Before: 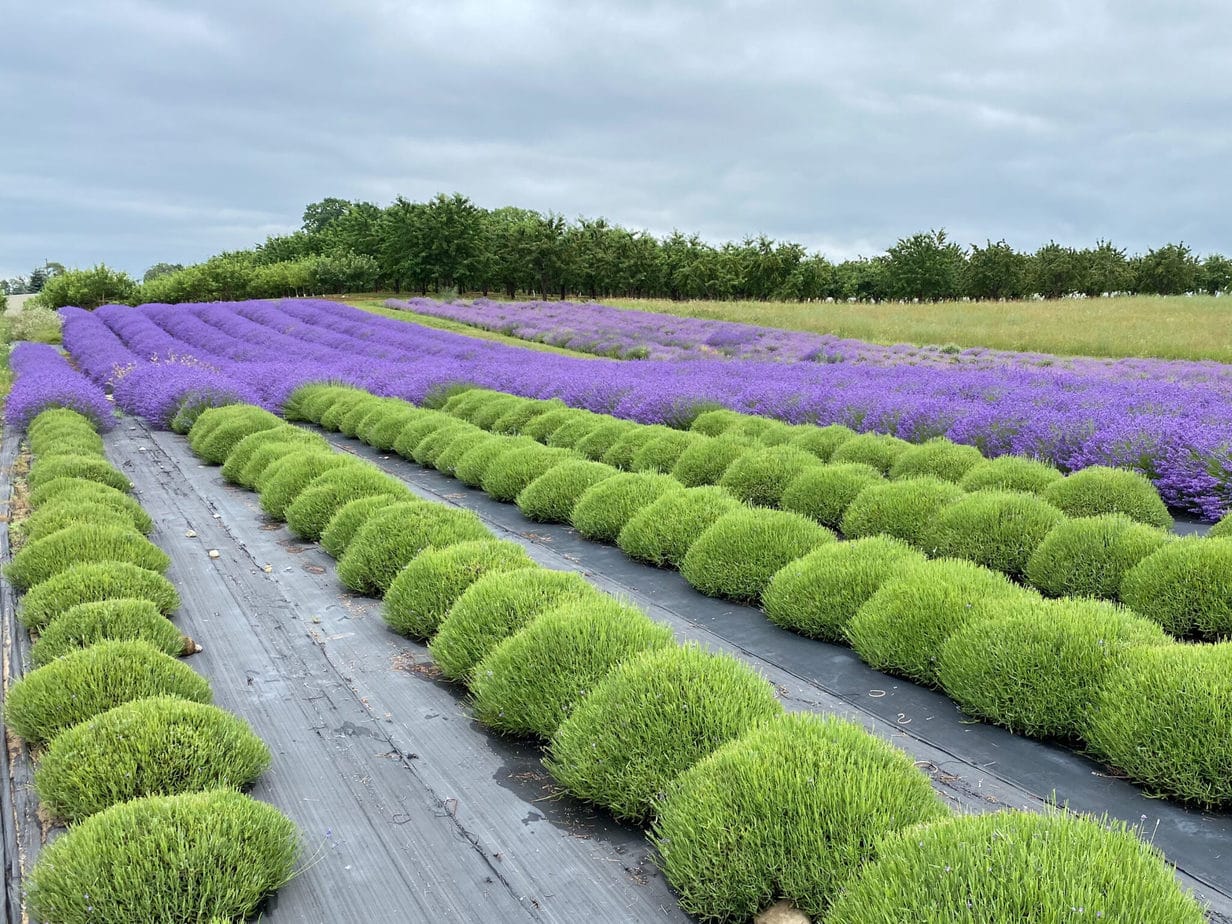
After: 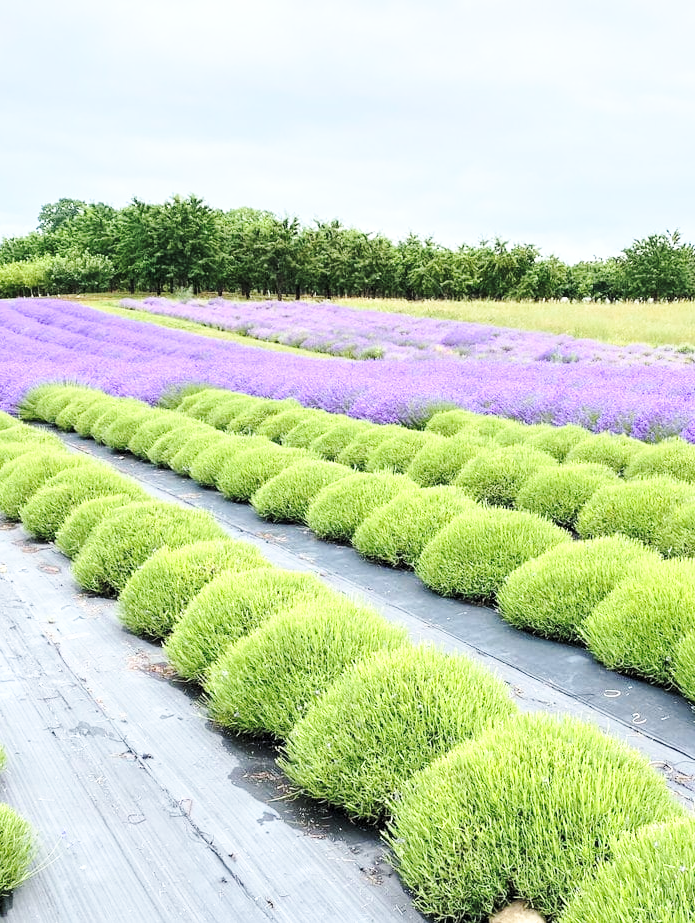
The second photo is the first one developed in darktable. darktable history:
crop: left 21.589%, right 21.973%, bottom 0.009%
contrast brightness saturation: contrast 0.142, brightness 0.212
local contrast: highlights 106%, shadows 100%, detail 119%, midtone range 0.2
levels: mode automatic, levels [0.016, 0.5, 0.996]
base curve: curves: ch0 [(0, 0) (0.028, 0.03) (0.121, 0.232) (0.46, 0.748) (0.859, 0.968) (1, 1)], preserve colors none
